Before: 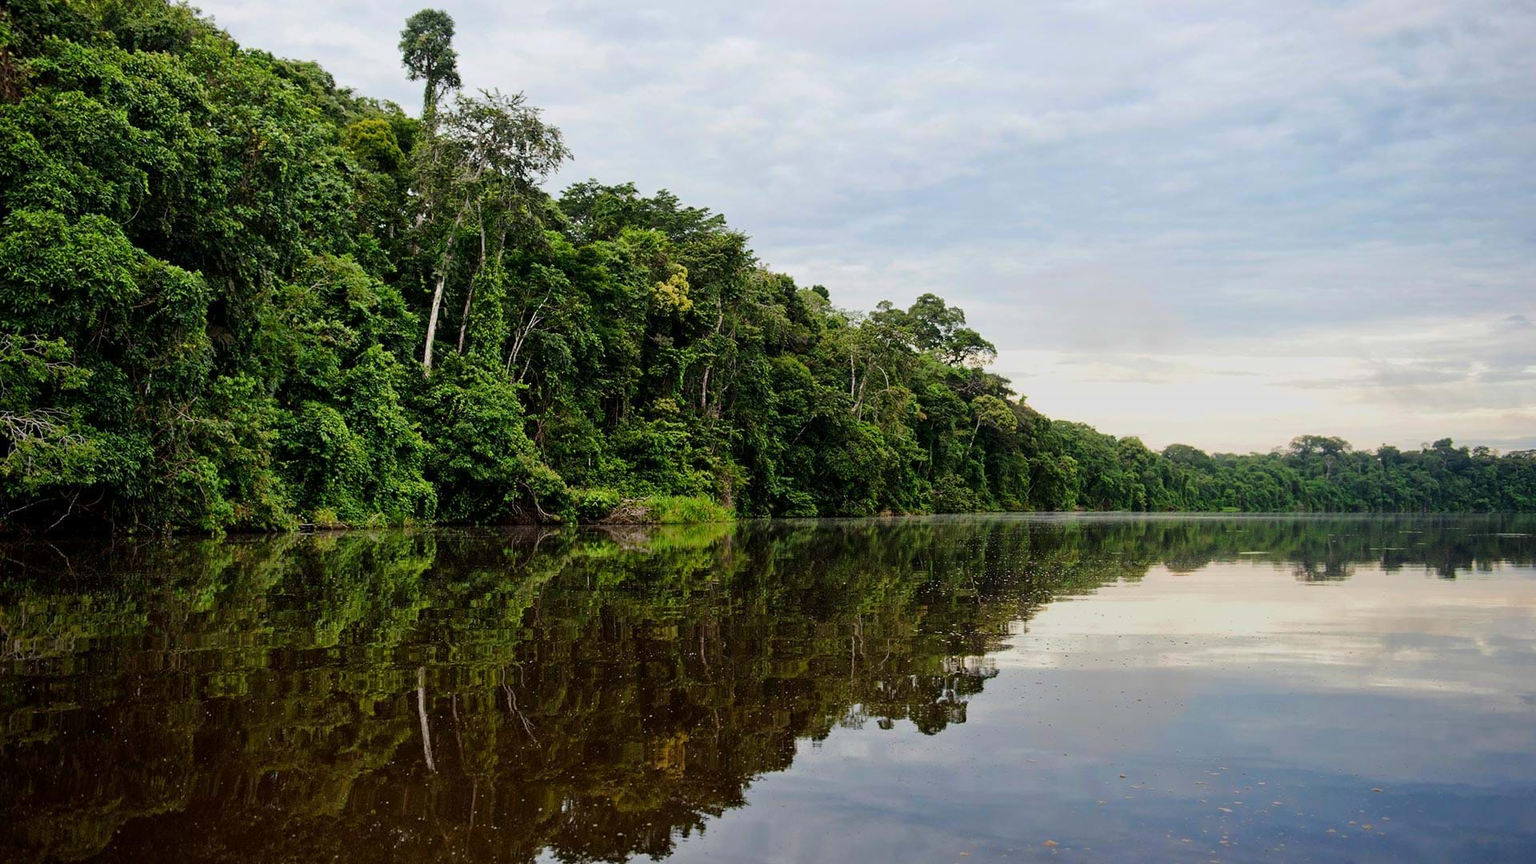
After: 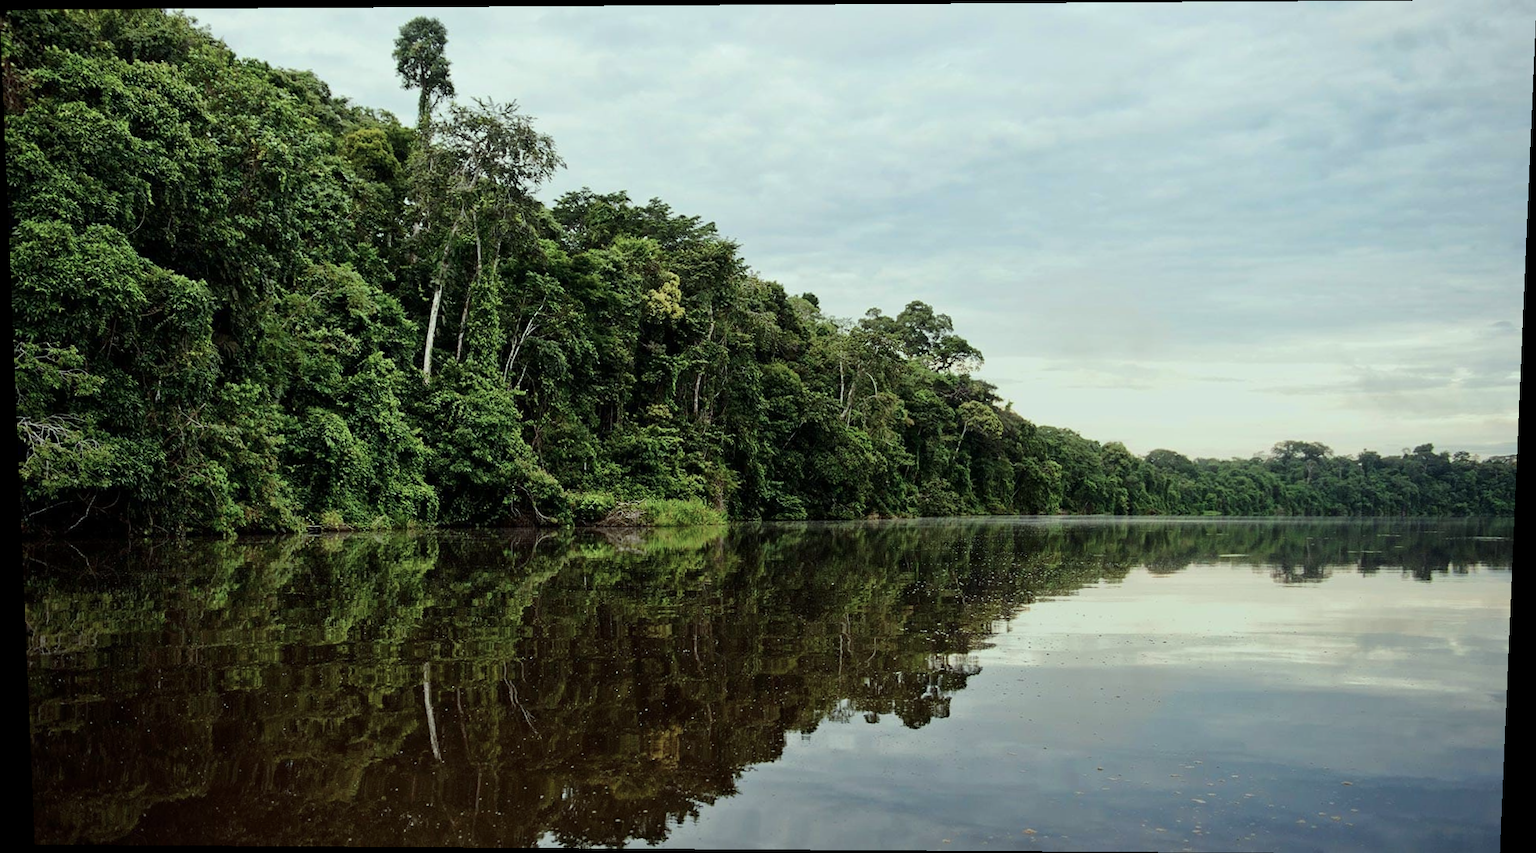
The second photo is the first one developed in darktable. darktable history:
color correction: highlights a* -8, highlights b* 3.1
rotate and perspective: lens shift (vertical) 0.048, lens shift (horizontal) -0.024, automatic cropping off
contrast brightness saturation: contrast 0.1, saturation -0.3
exposure: compensate highlight preservation false
